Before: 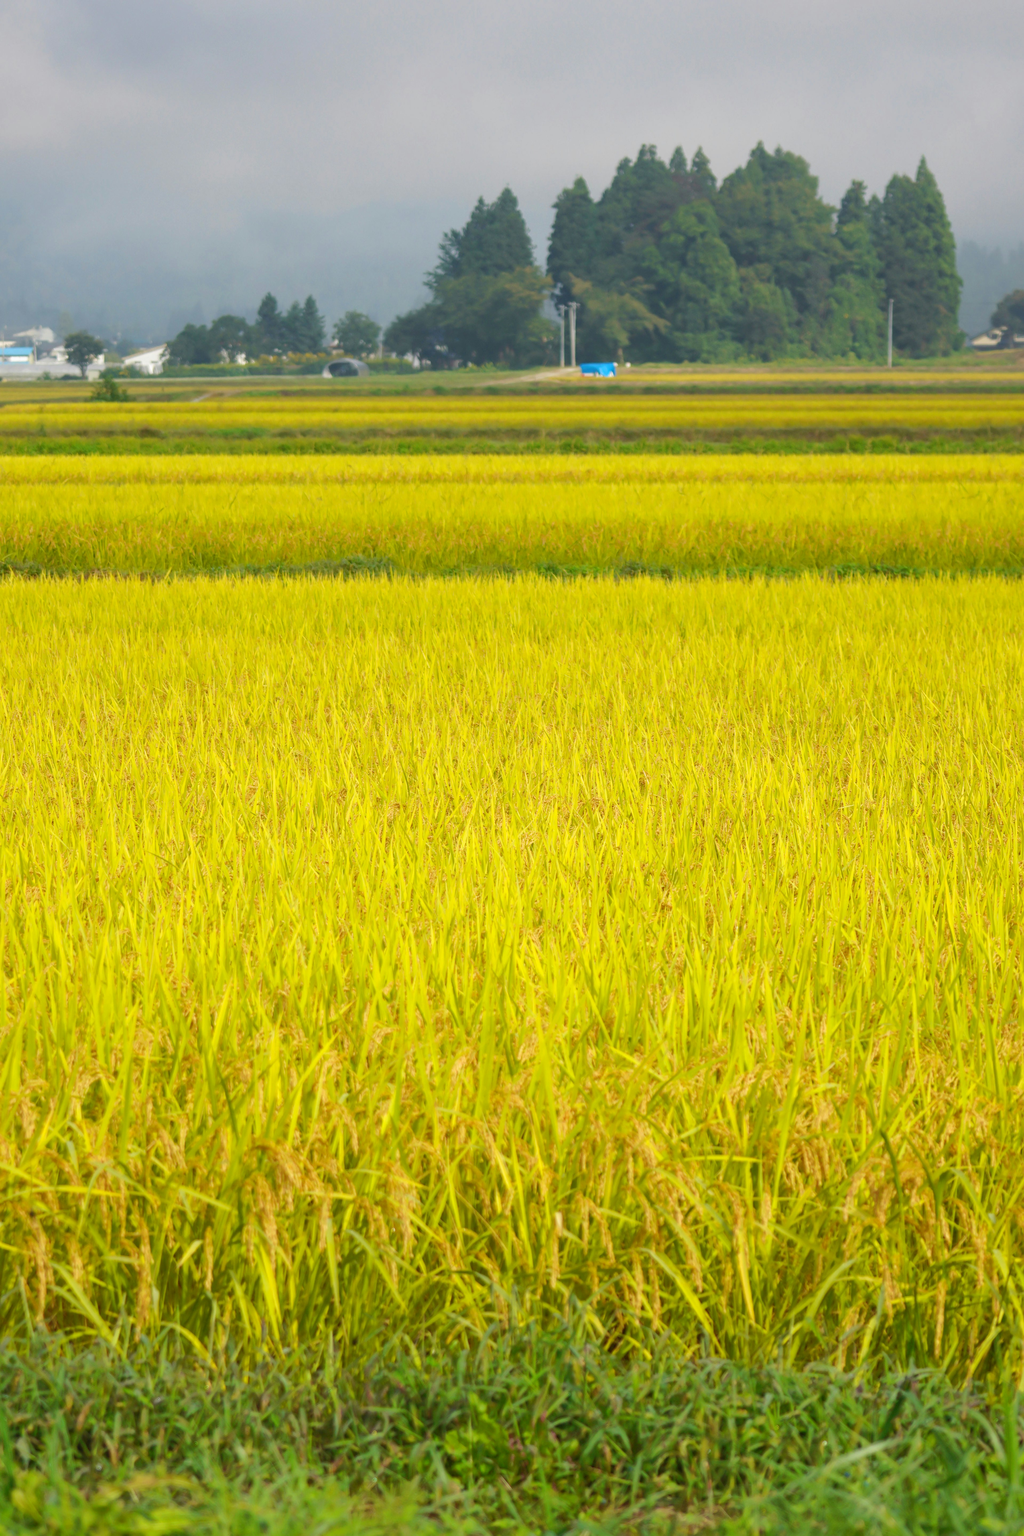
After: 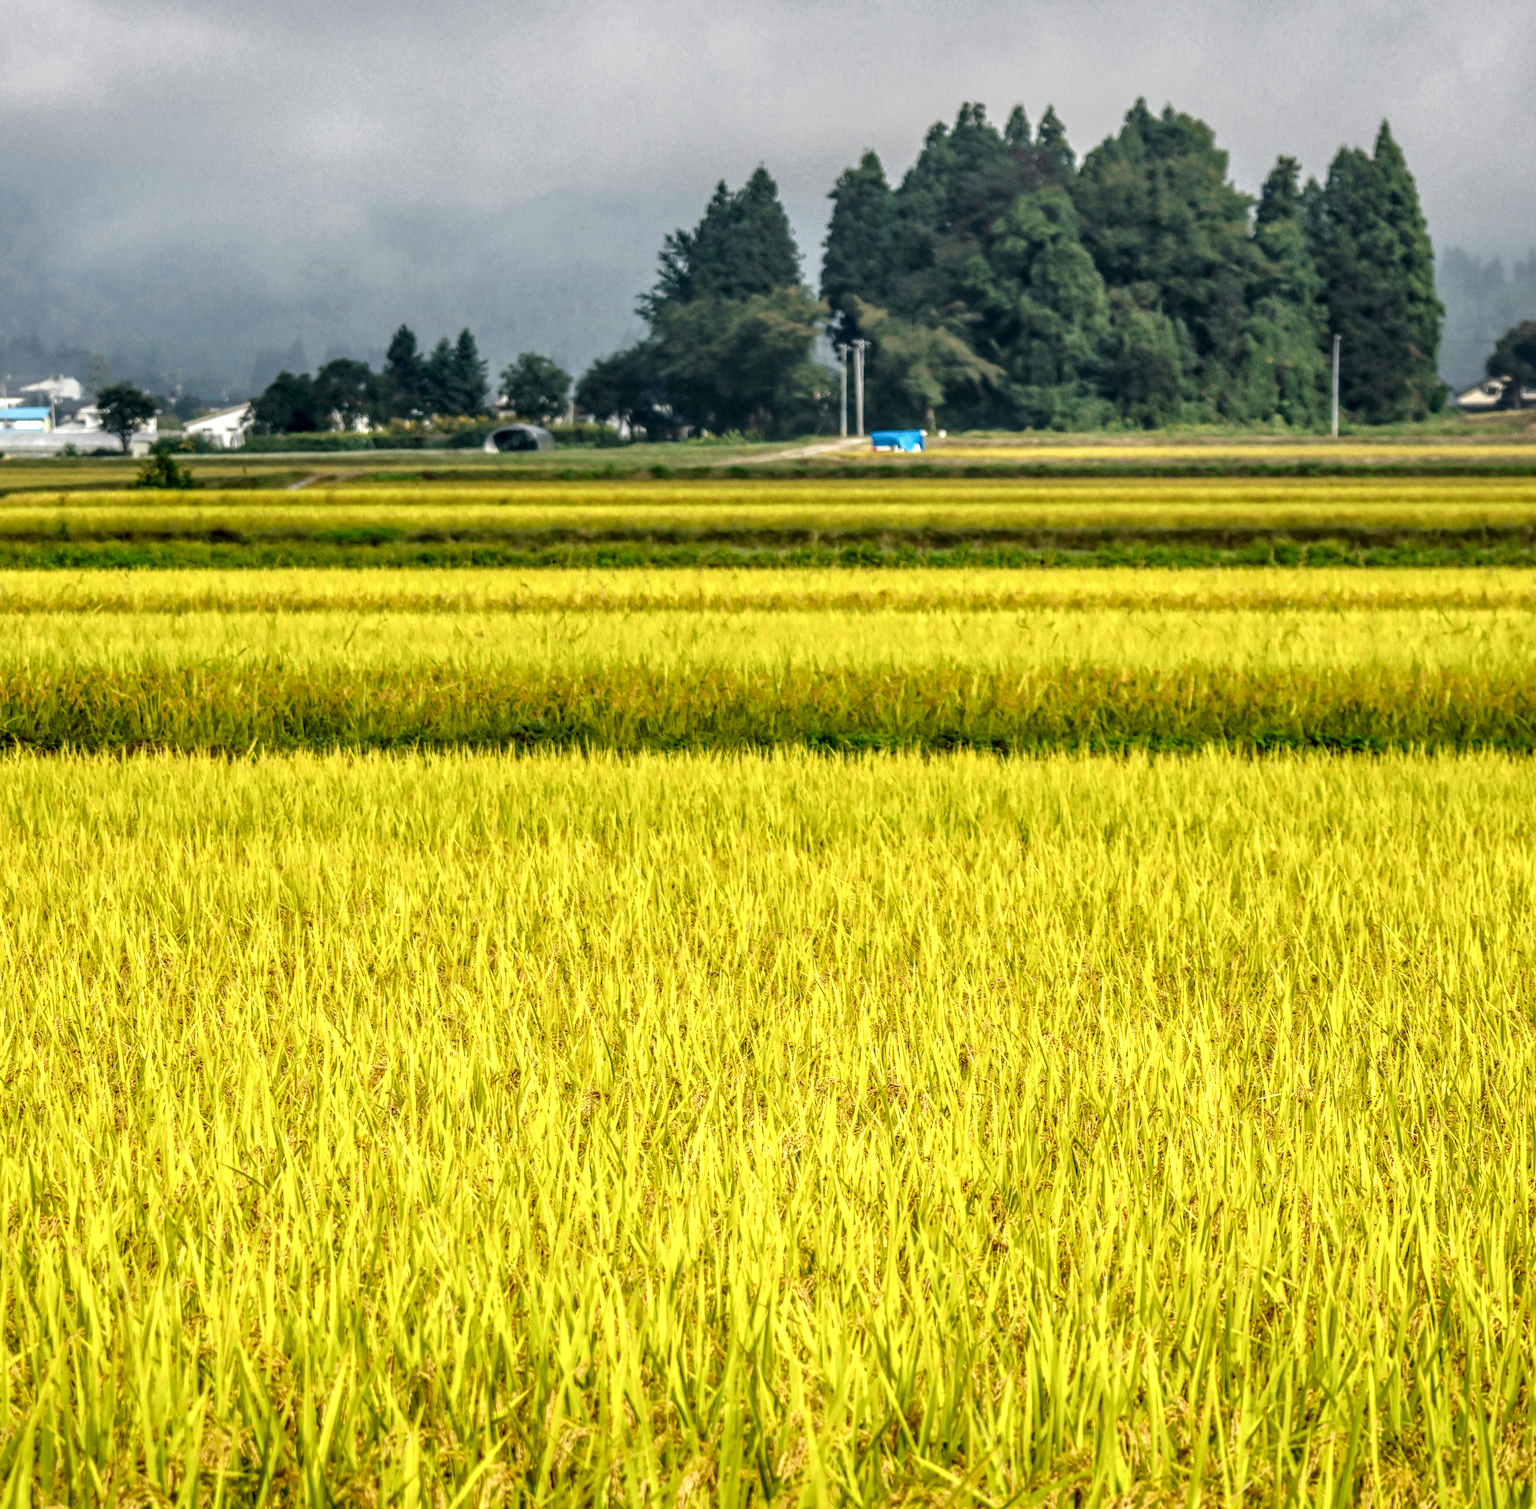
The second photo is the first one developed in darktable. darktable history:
local contrast: highlights 4%, shadows 1%, detail 299%, midtone range 0.302
crop and rotate: top 4.959%, bottom 29.528%
